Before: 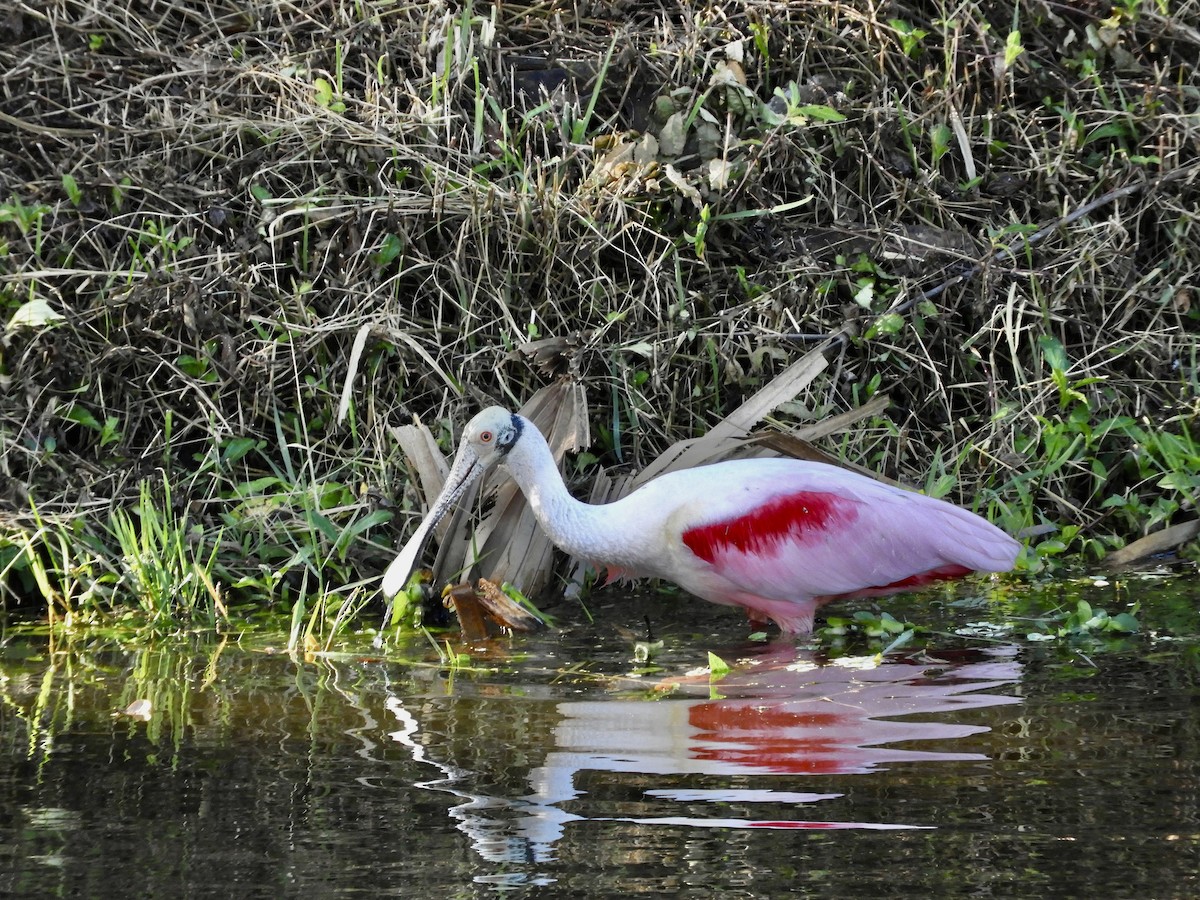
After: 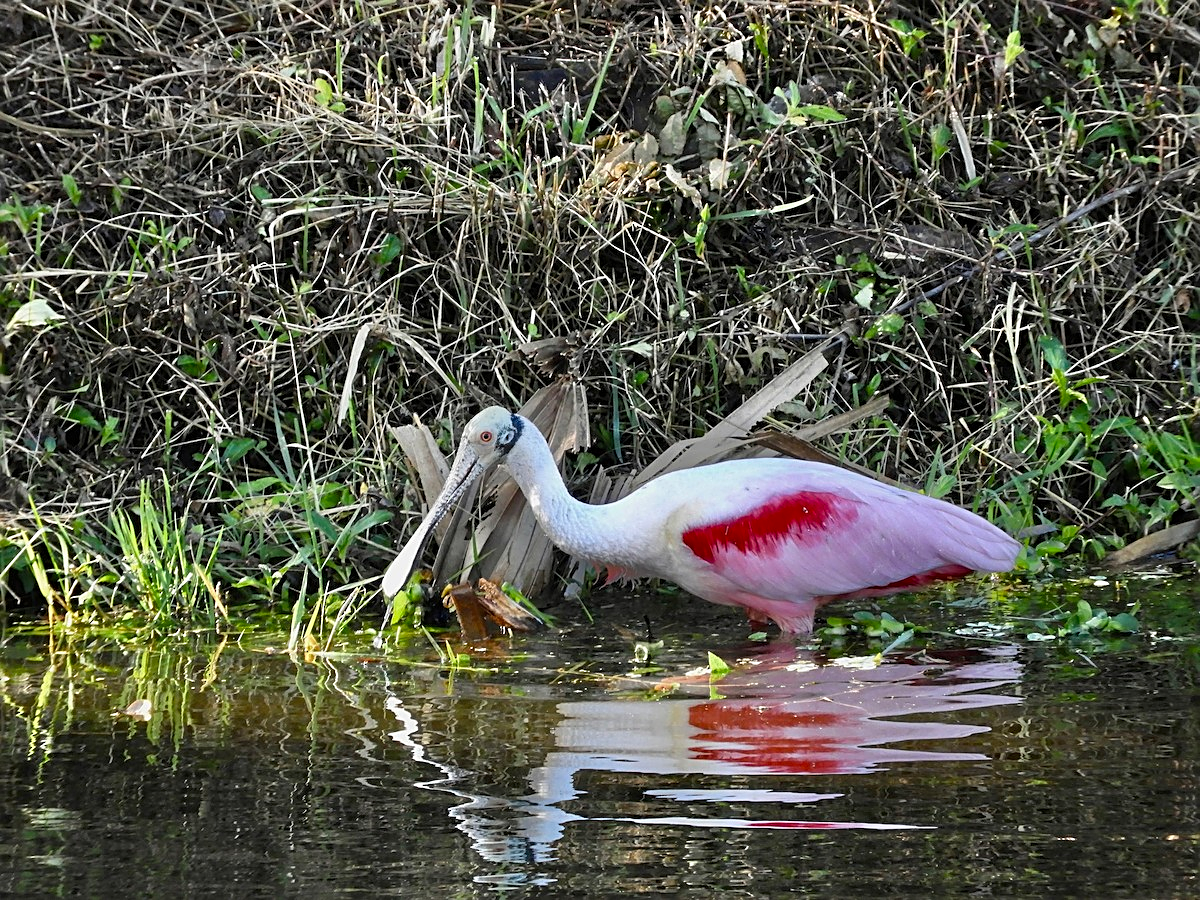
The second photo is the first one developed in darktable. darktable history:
sharpen: amount 0.591
